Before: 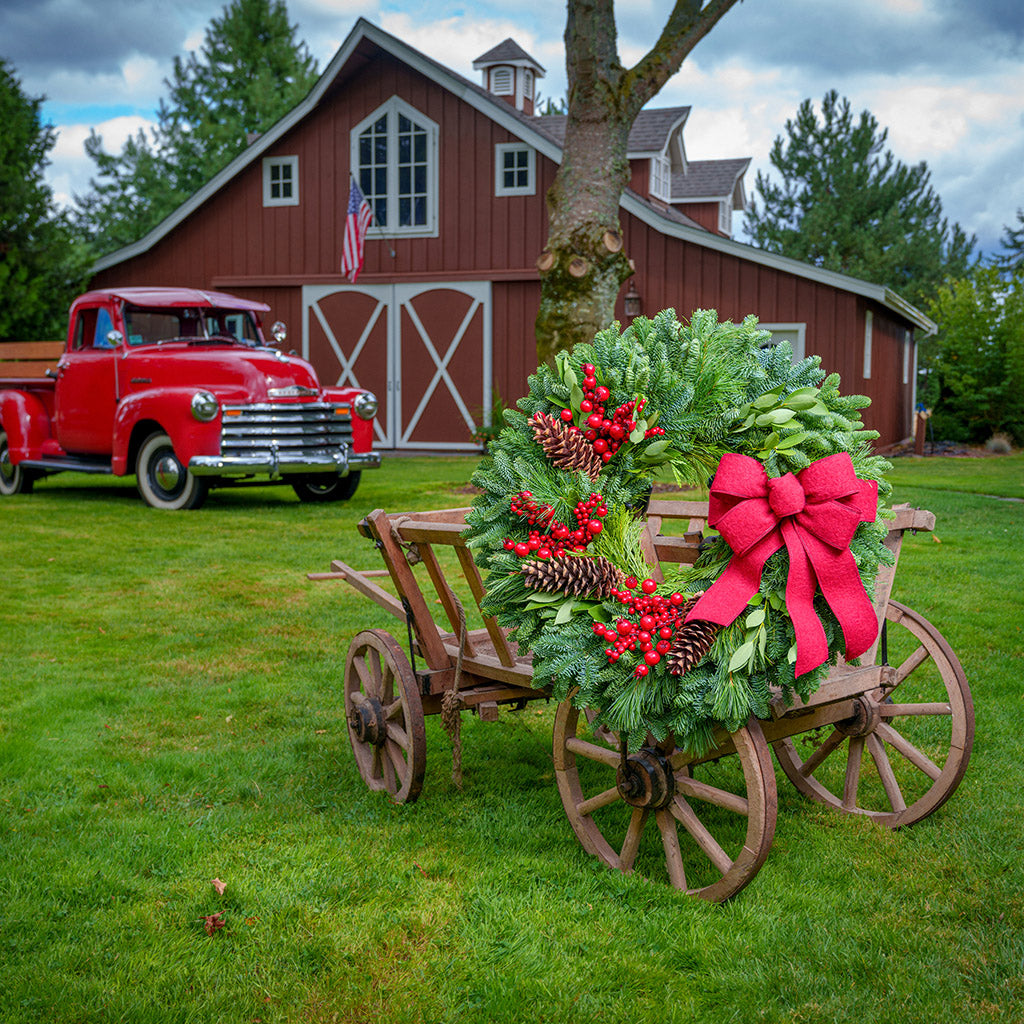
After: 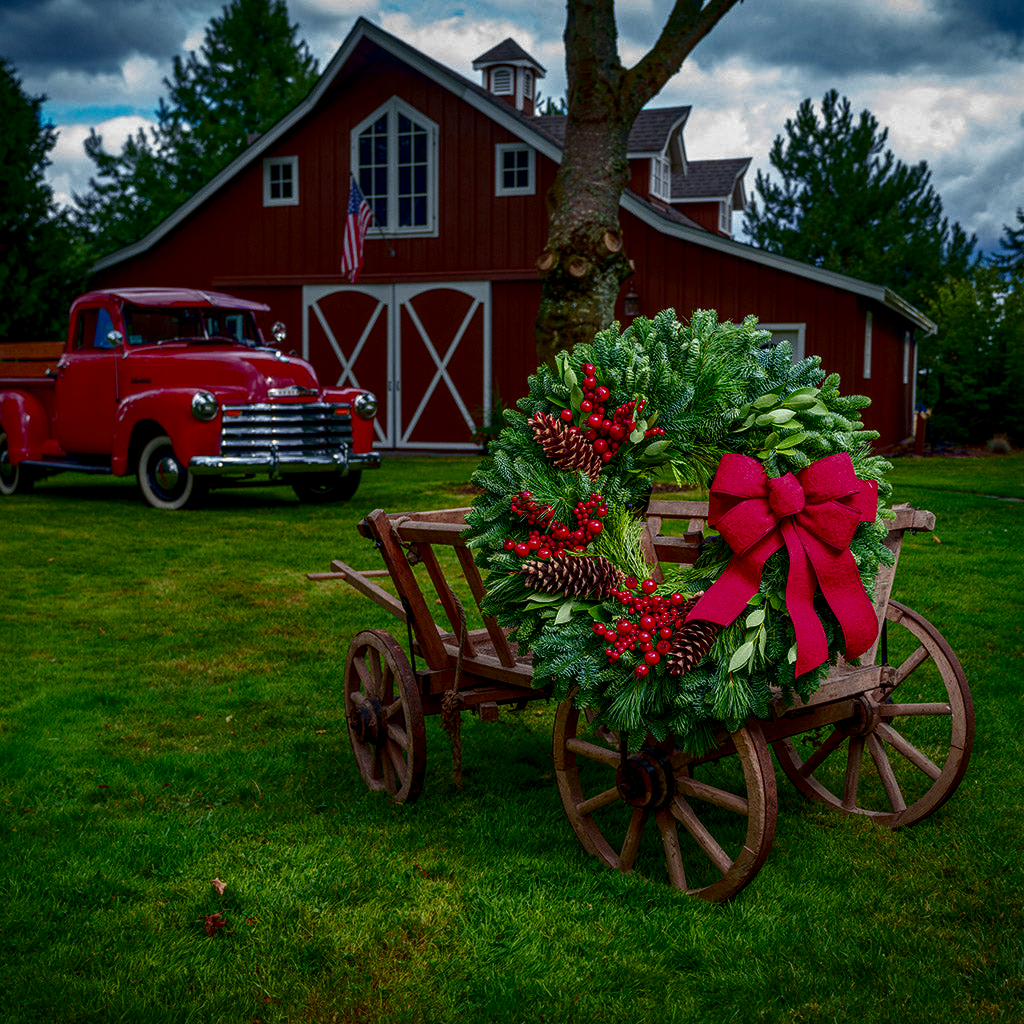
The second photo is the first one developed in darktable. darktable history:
local contrast: detail 130%
contrast brightness saturation: brightness -0.529
